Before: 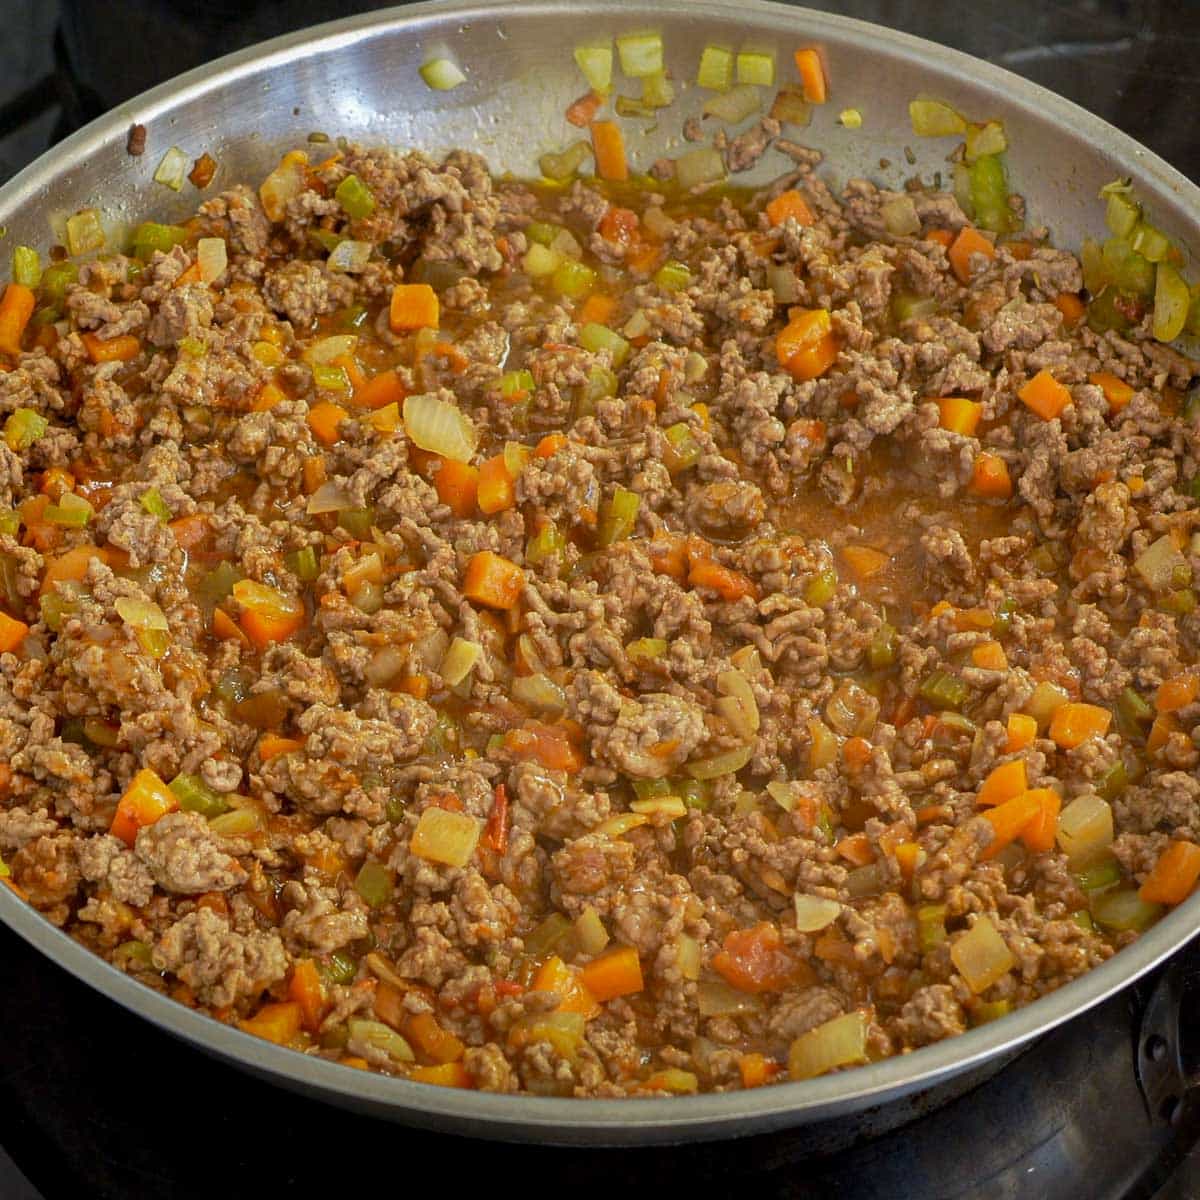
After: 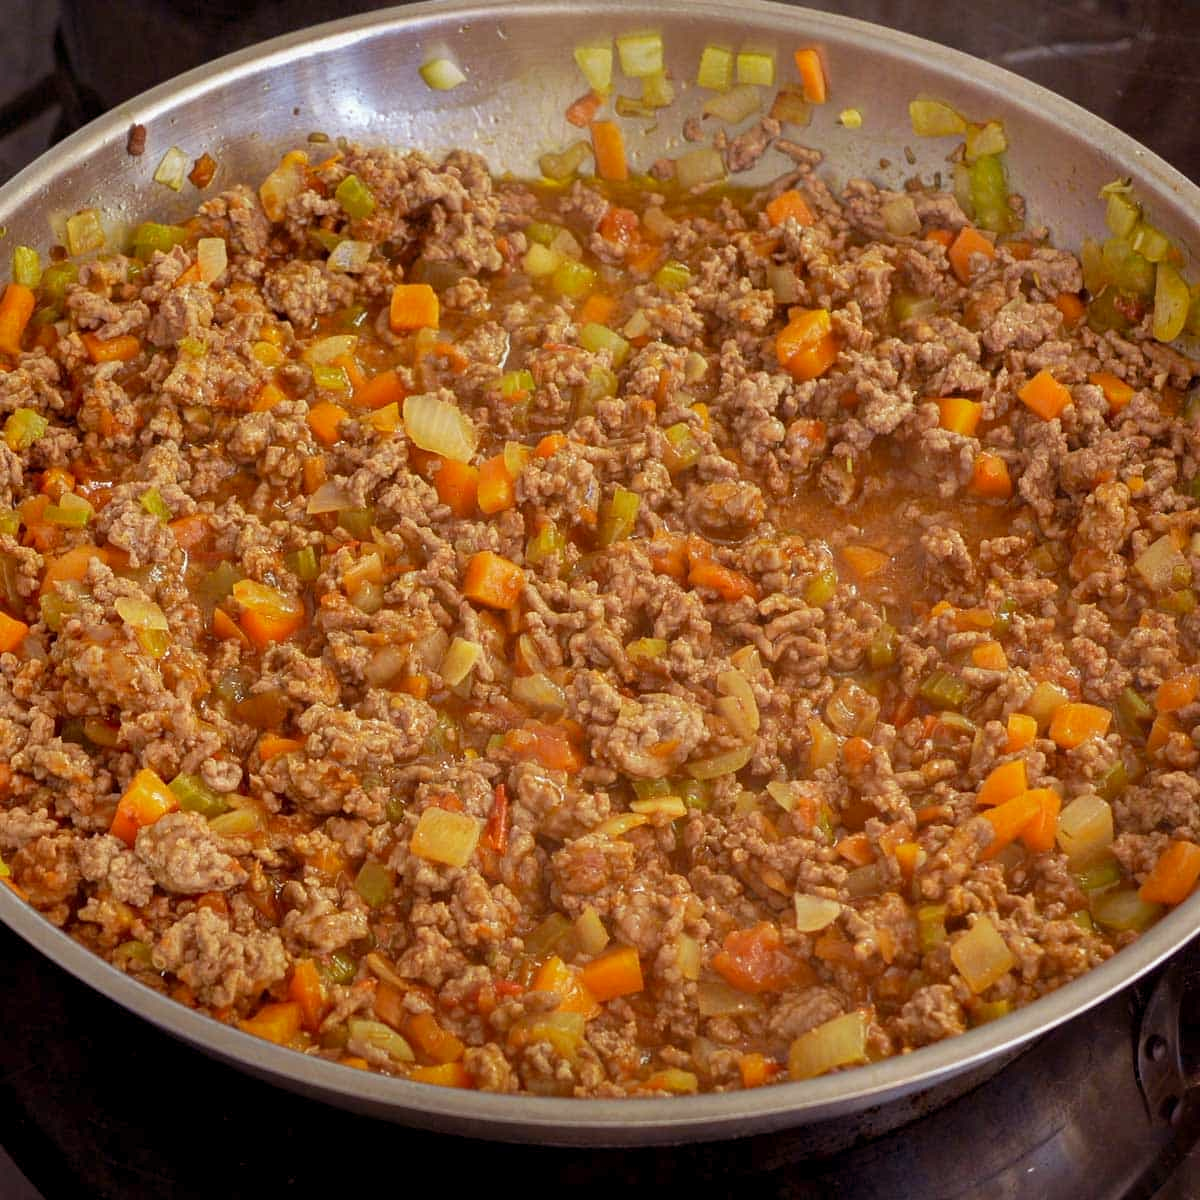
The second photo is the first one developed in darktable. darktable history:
rgb levels: mode RGB, independent channels, levels [[0, 0.474, 1], [0, 0.5, 1], [0, 0.5, 1]]
